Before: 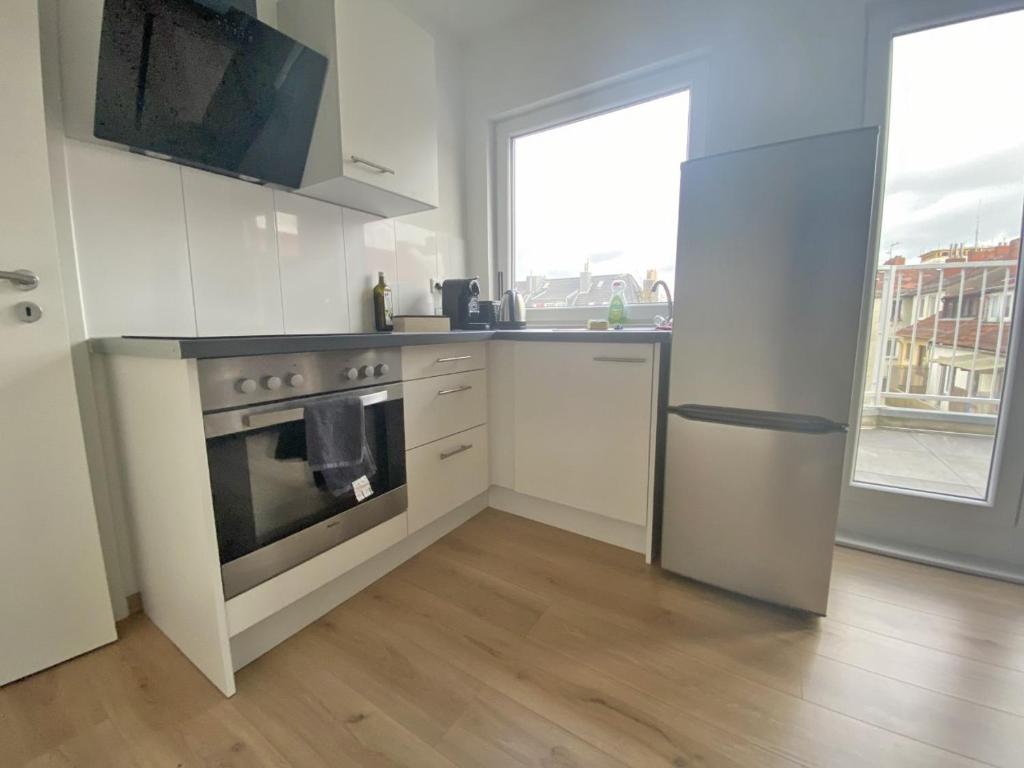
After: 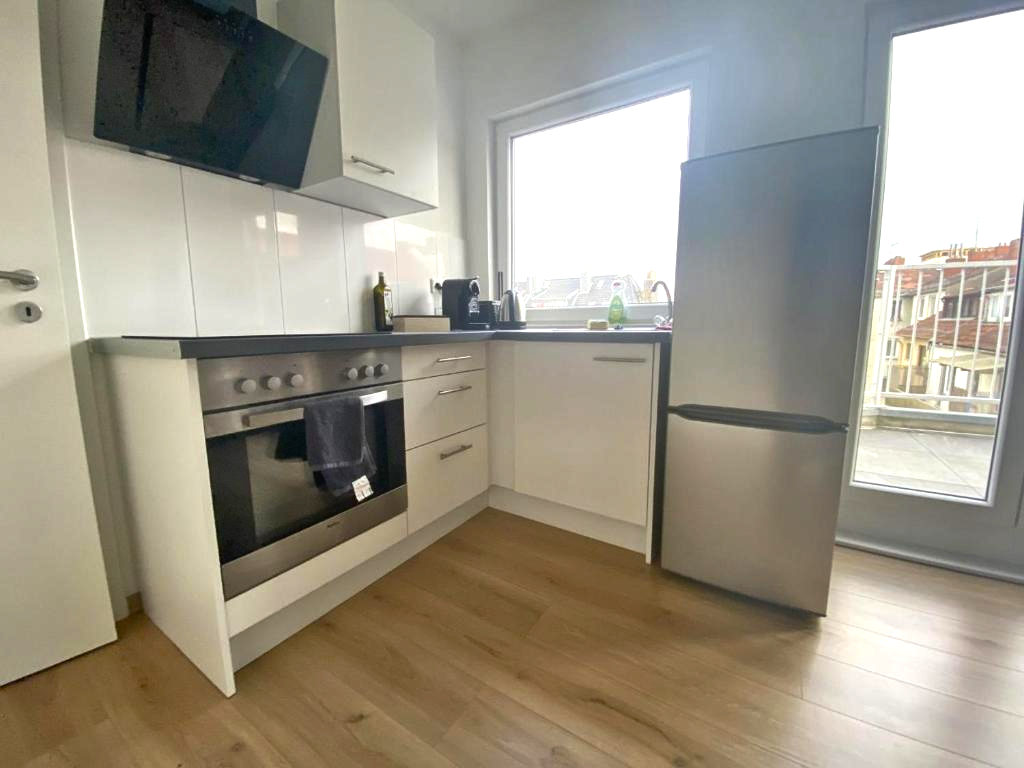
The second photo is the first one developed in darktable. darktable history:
color balance rgb: power › luminance 3.456%, power › hue 230.27°, perceptual saturation grading › global saturation 20%, perceptual saturation grading › highlights -25.216%, perceptual saturation grading › shadows 25.5%, perceptual brilliance grading › highlights 14.638%, perceptual brilliance grading › mid-tones -6.791%, perceptual brilliance grading › shadows -27.459%, global vibrance 20%
